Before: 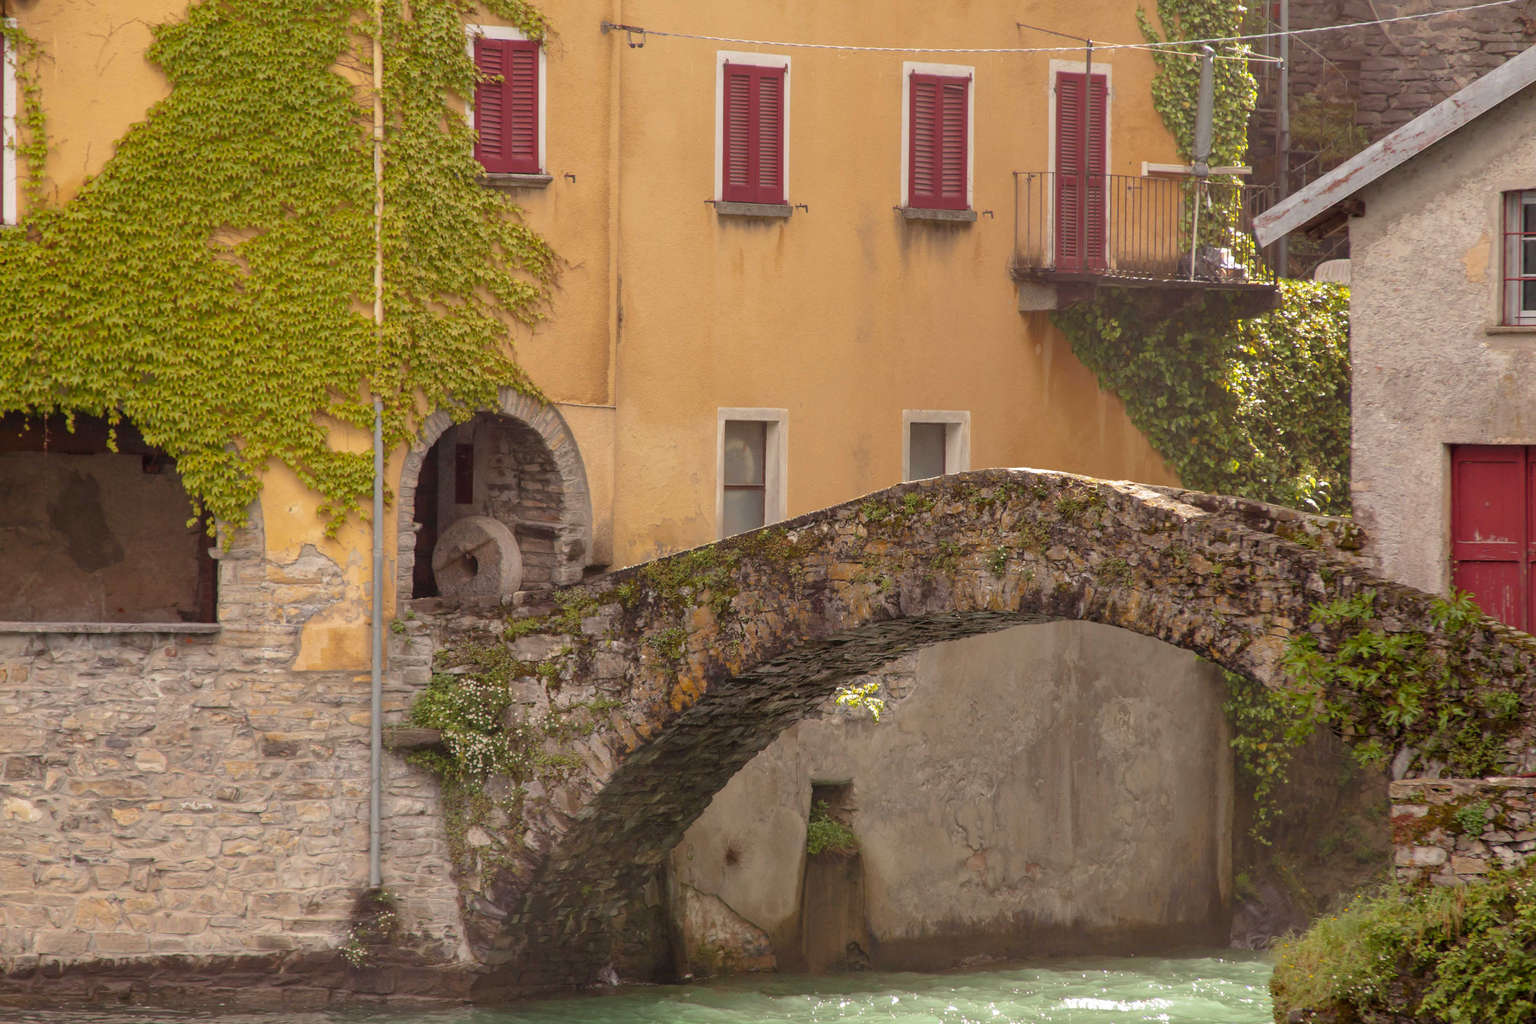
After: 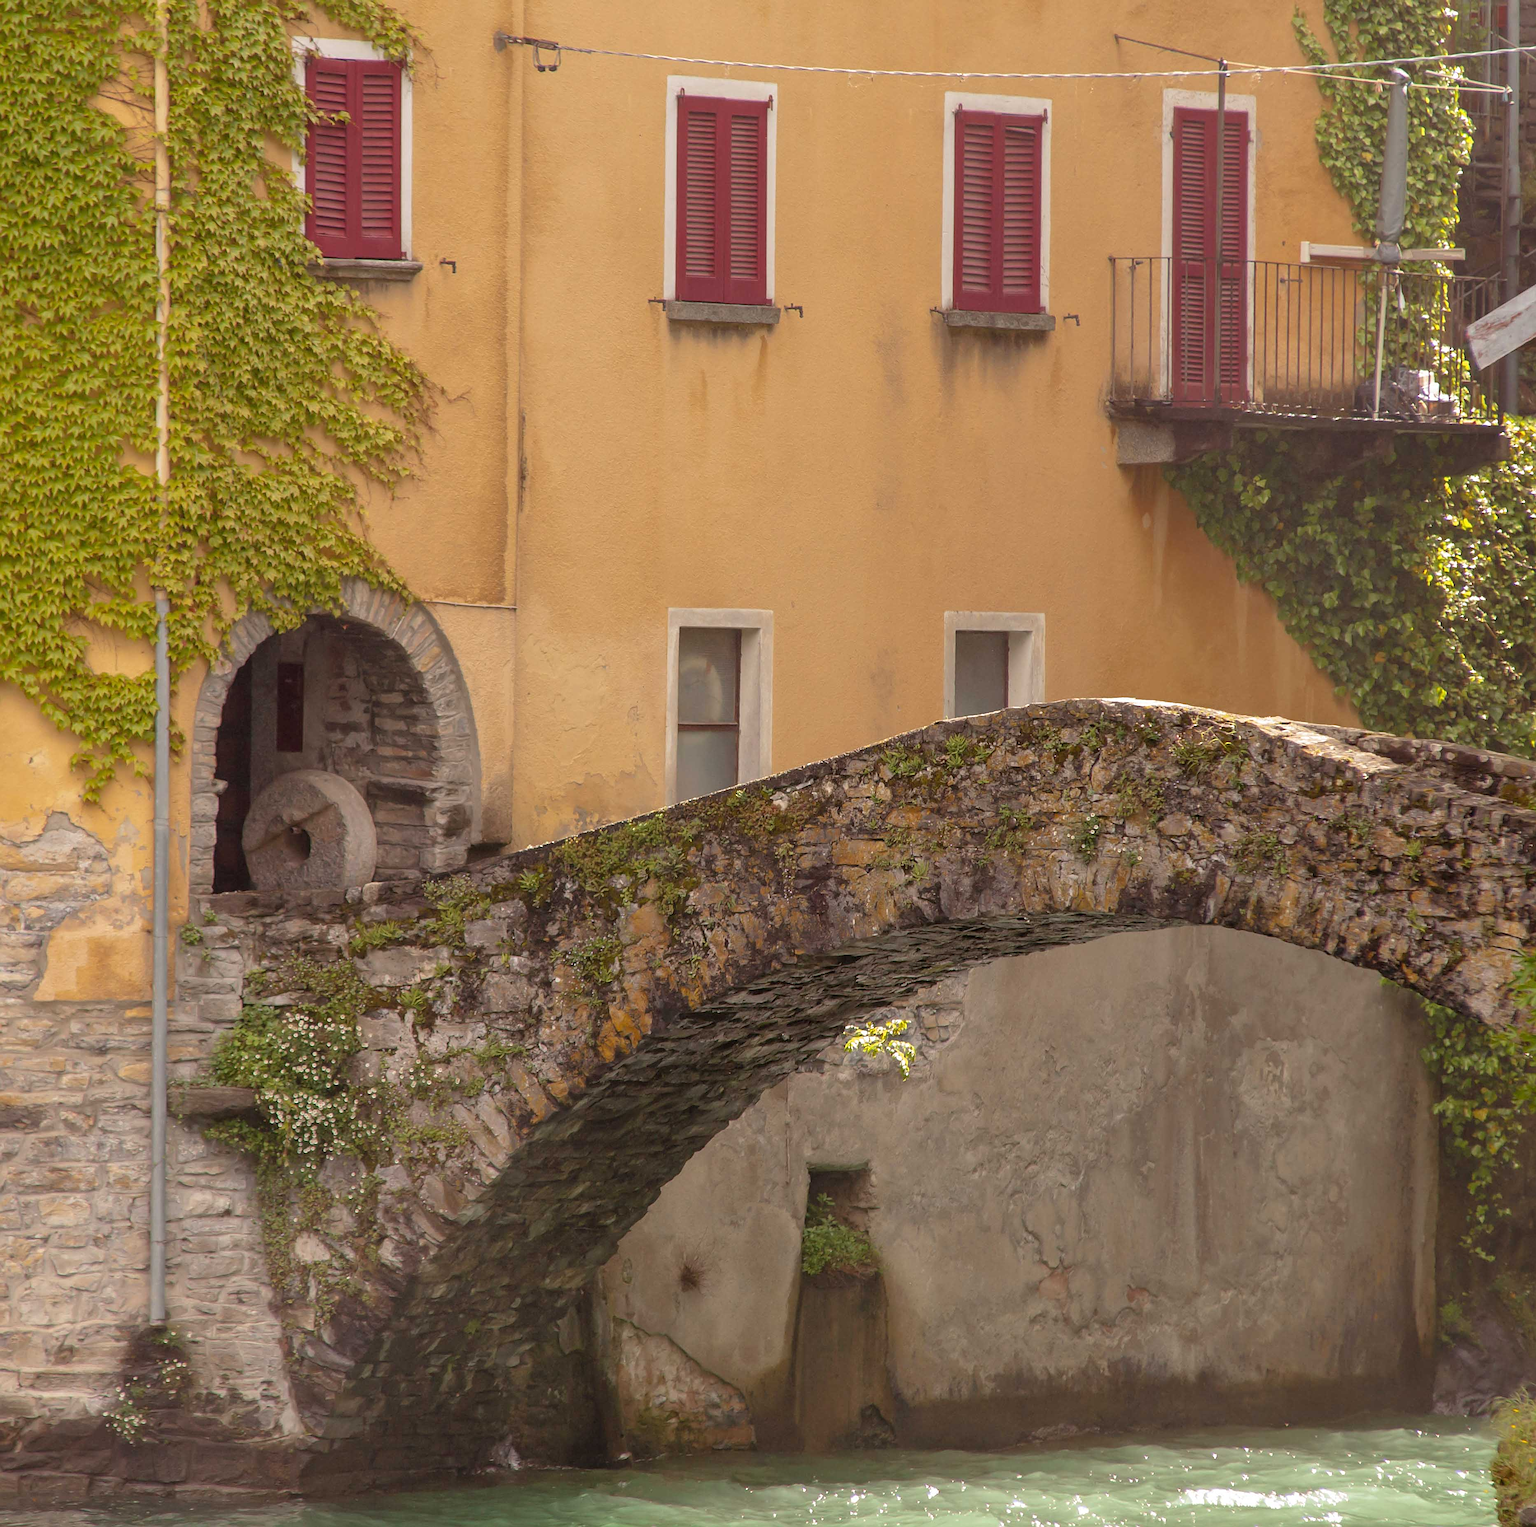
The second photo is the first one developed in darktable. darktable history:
crop and rotate: left 17.572%, right 15.371%
sharpen: on, module defaults
